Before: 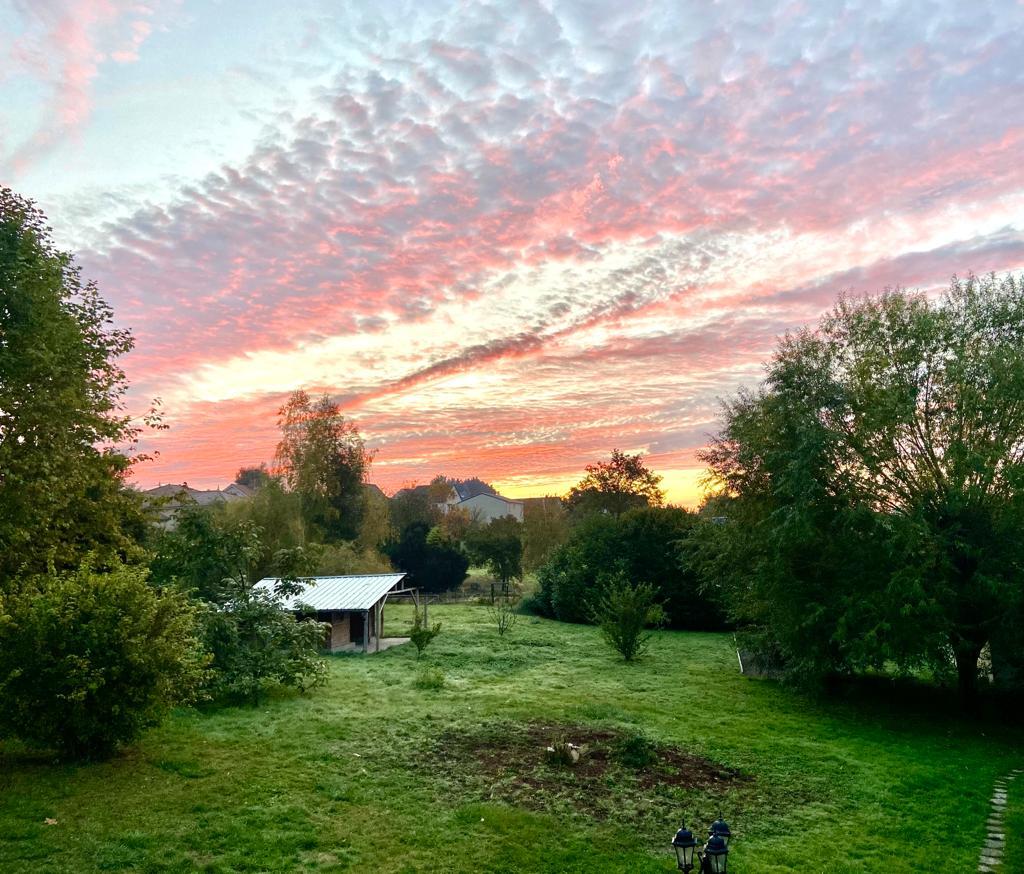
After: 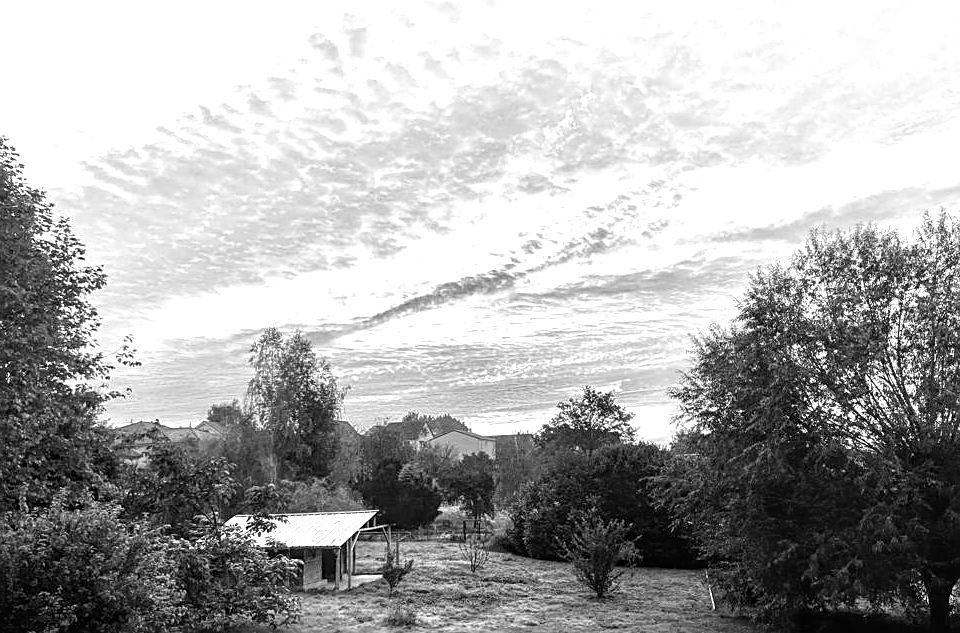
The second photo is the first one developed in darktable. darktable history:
local contrast: on, module defaults
crop: left 2.737%, top 7.287%, right 3.421%, bottom 20.179%
sharpen: on, module defaults
exposure: black level correction 0.001, exposure 0.955 EV, compensate exposure bias true, compensate highlight preservation false
color calibration: output gray [0.246, 0.254, 0.501, 0], gray › normalize channels true, illuminant same as pipeline (D50), adaptation XYZ, x 0.346, y 0.359, gamut compression 0
